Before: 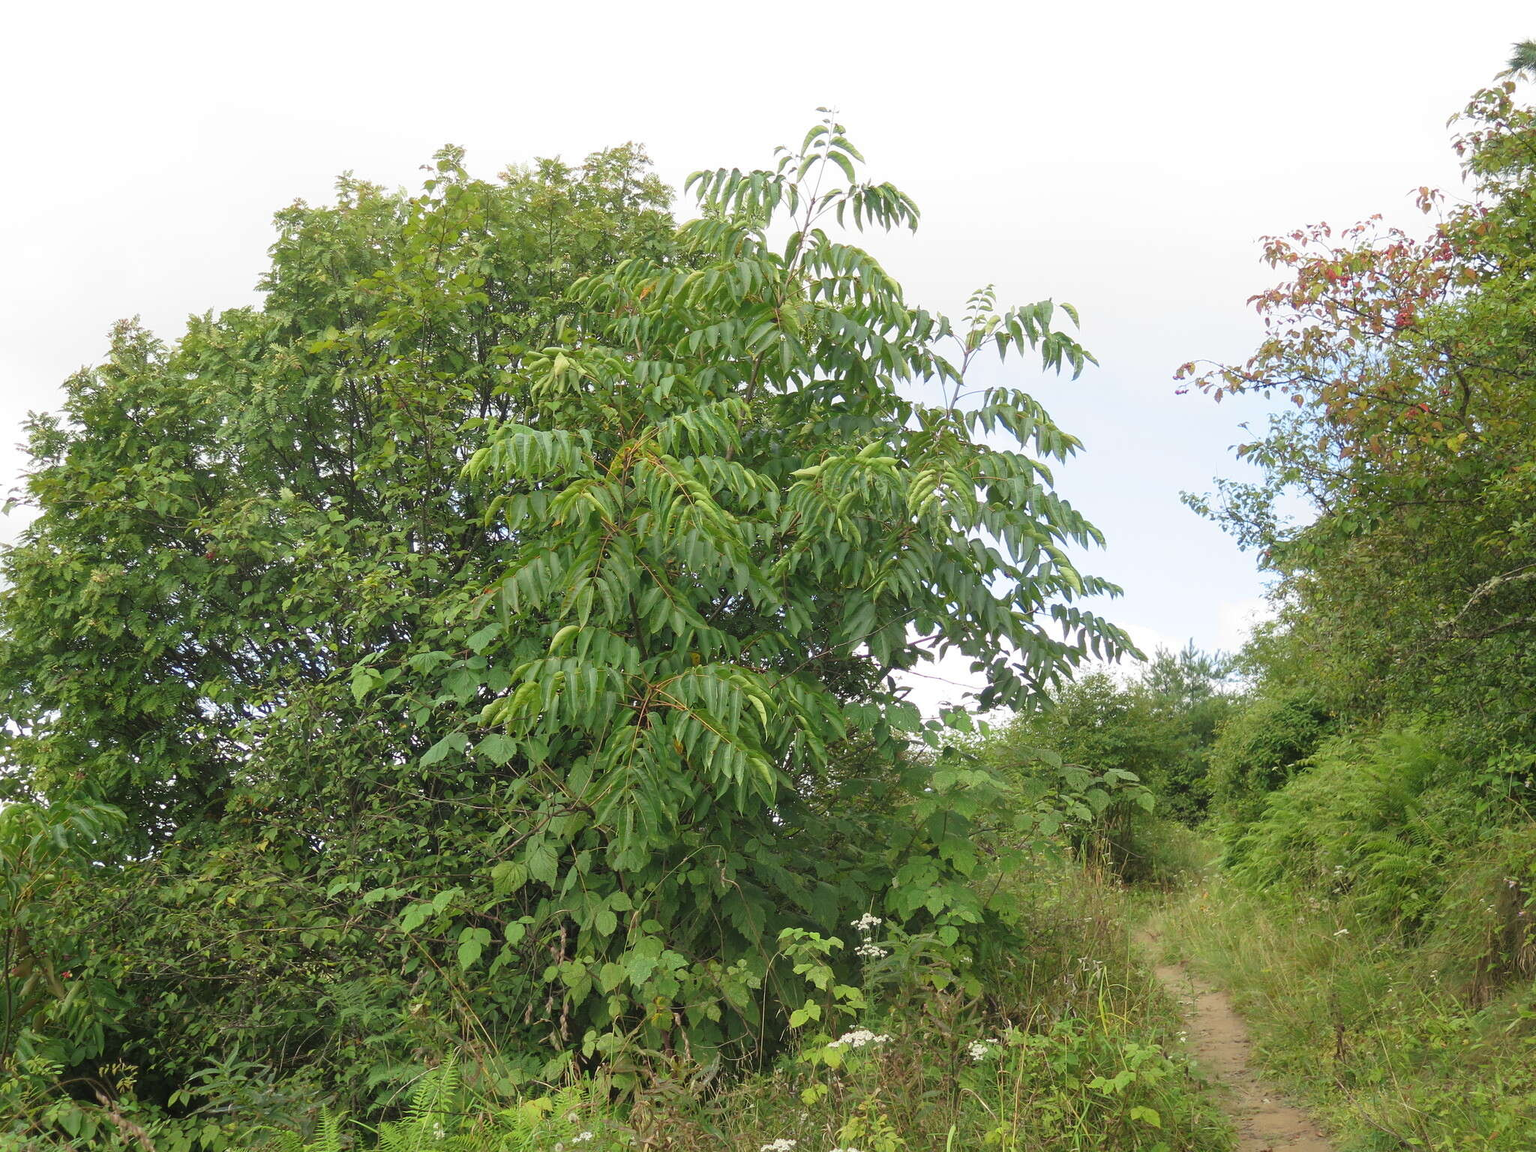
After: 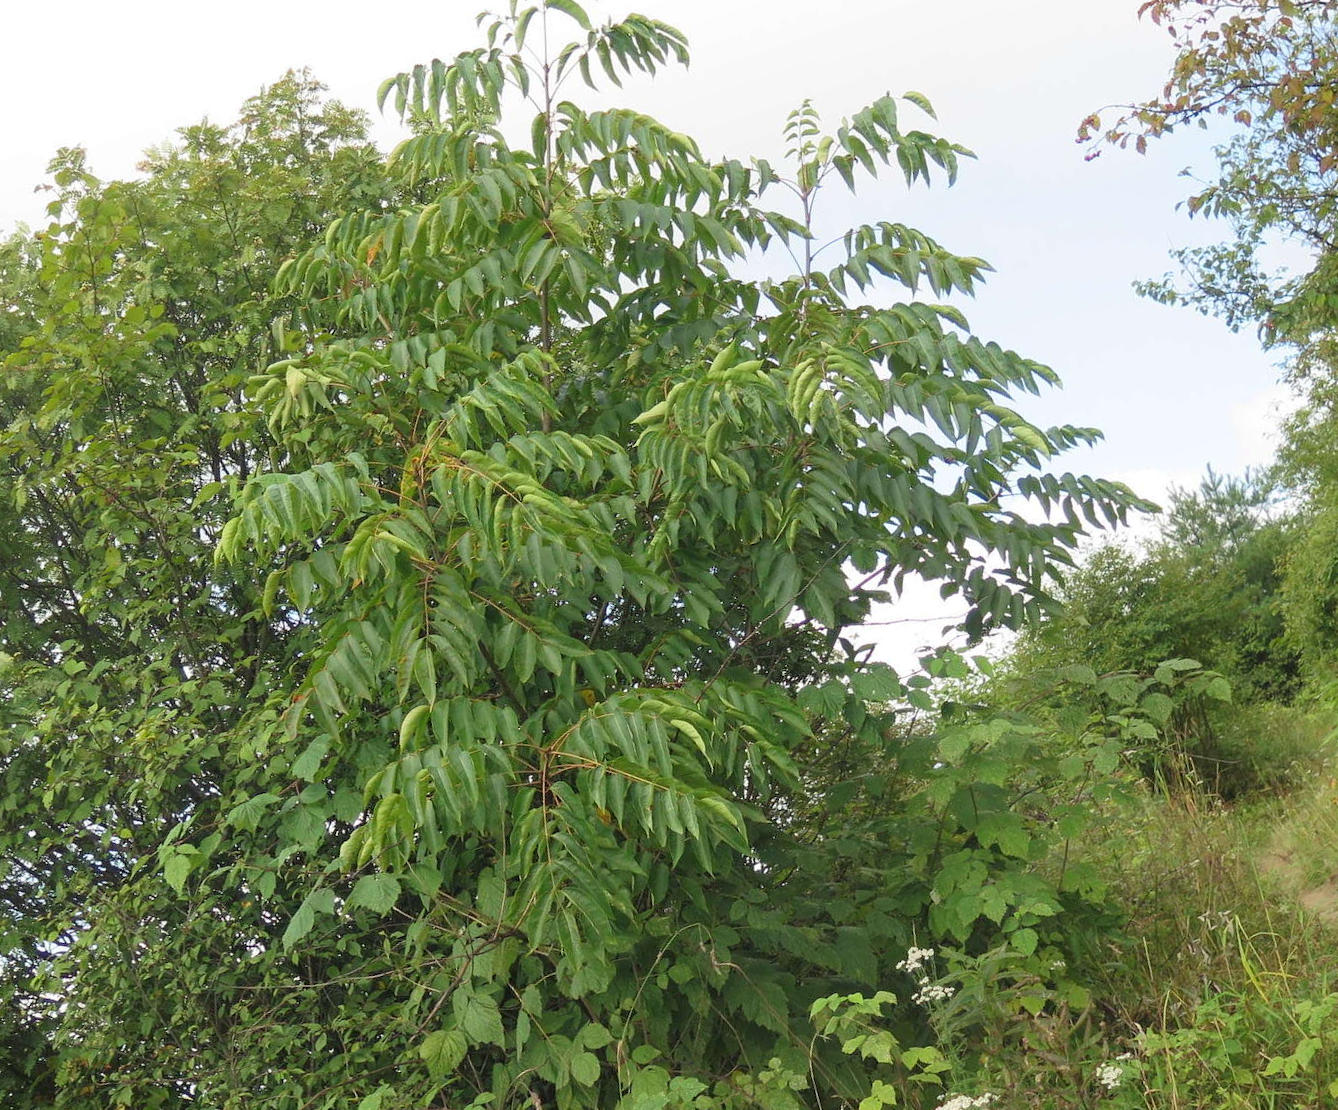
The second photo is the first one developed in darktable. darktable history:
crop and rotate: angle 18.26°, left 6.929%, right 3.678%, bottom 1.137%
